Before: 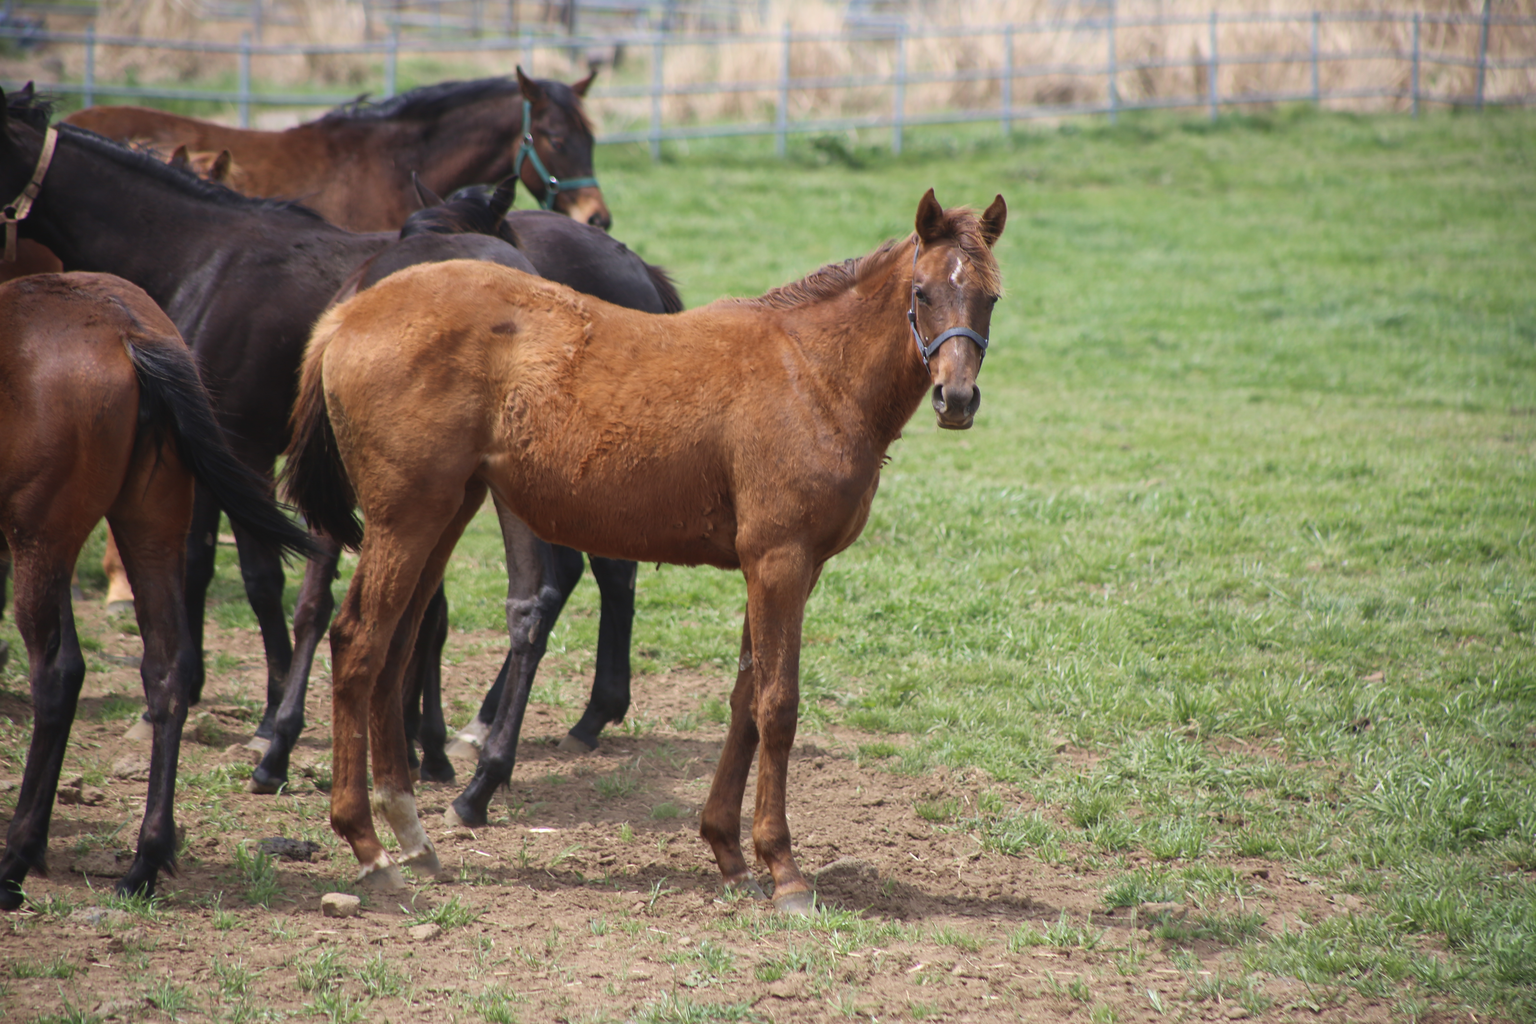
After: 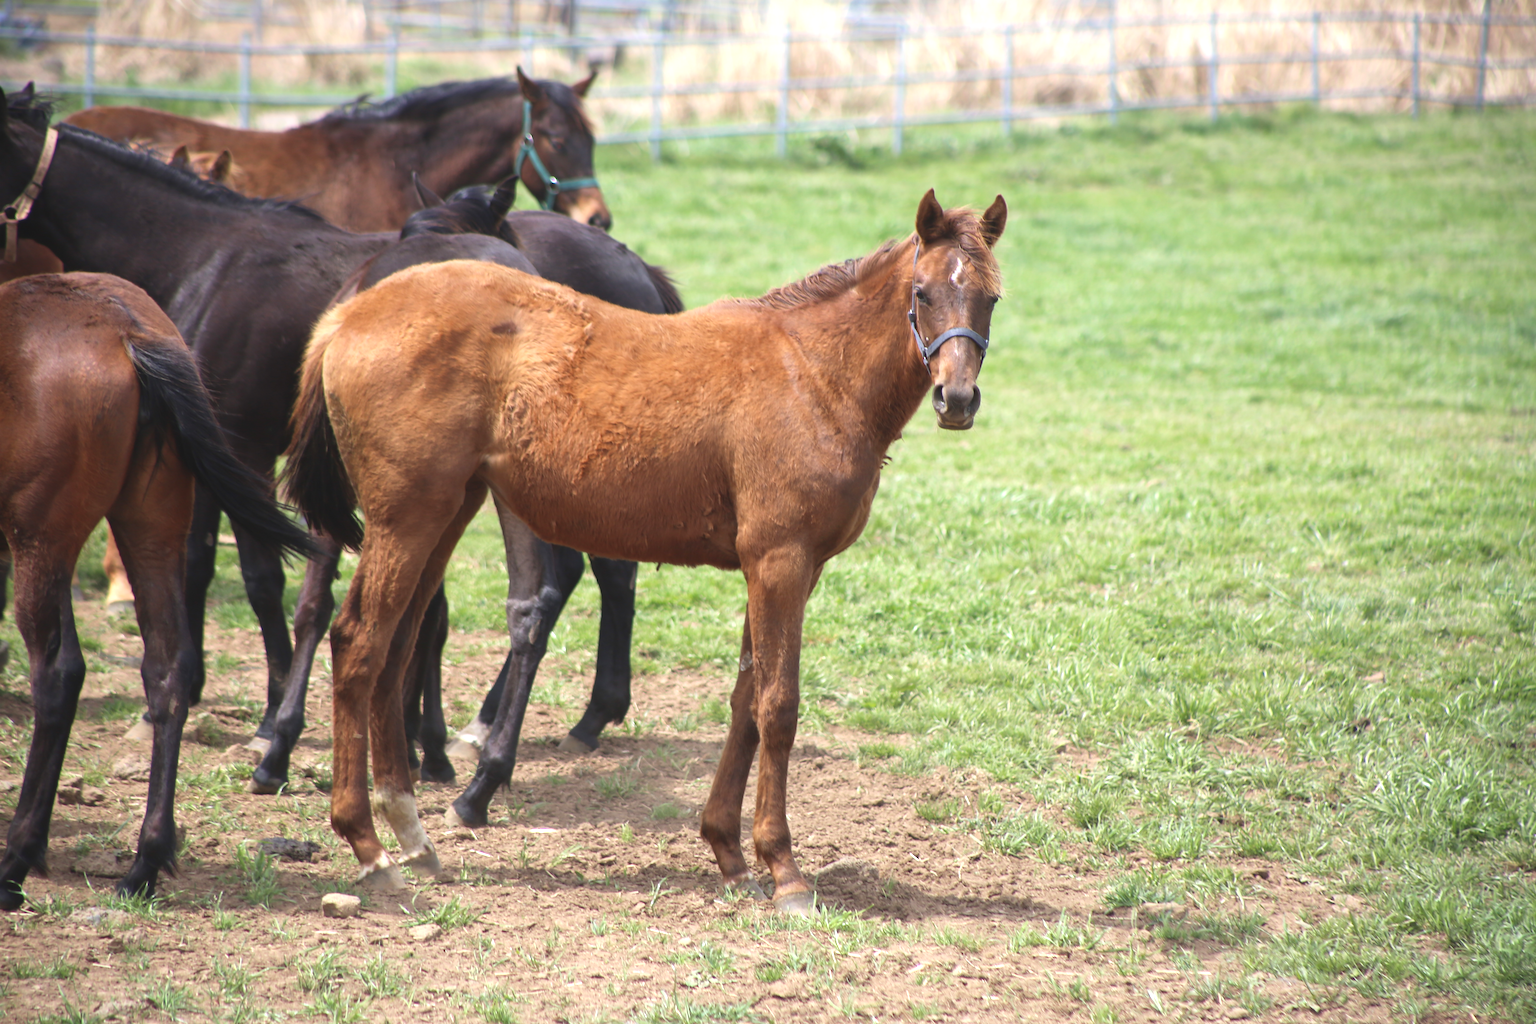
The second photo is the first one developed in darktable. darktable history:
exposure: black level correction 0, exposure 0.697 EV, compensate highlight preservation false
